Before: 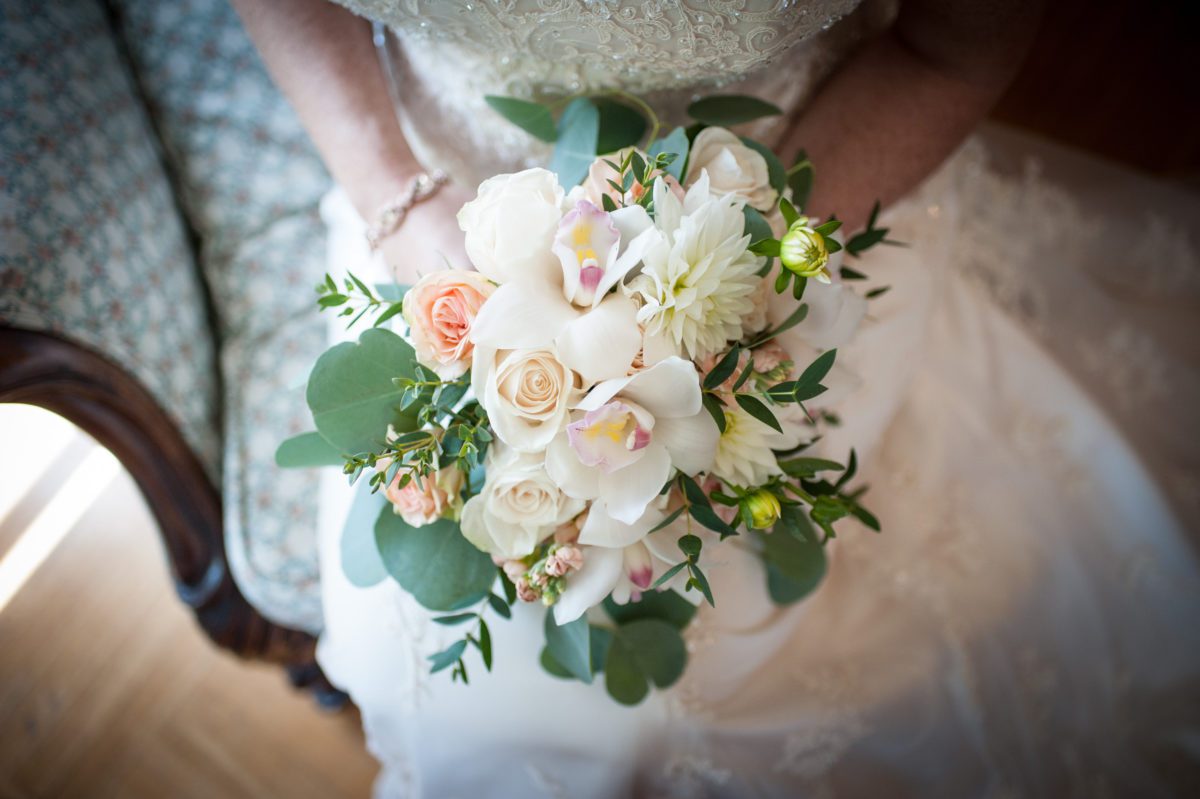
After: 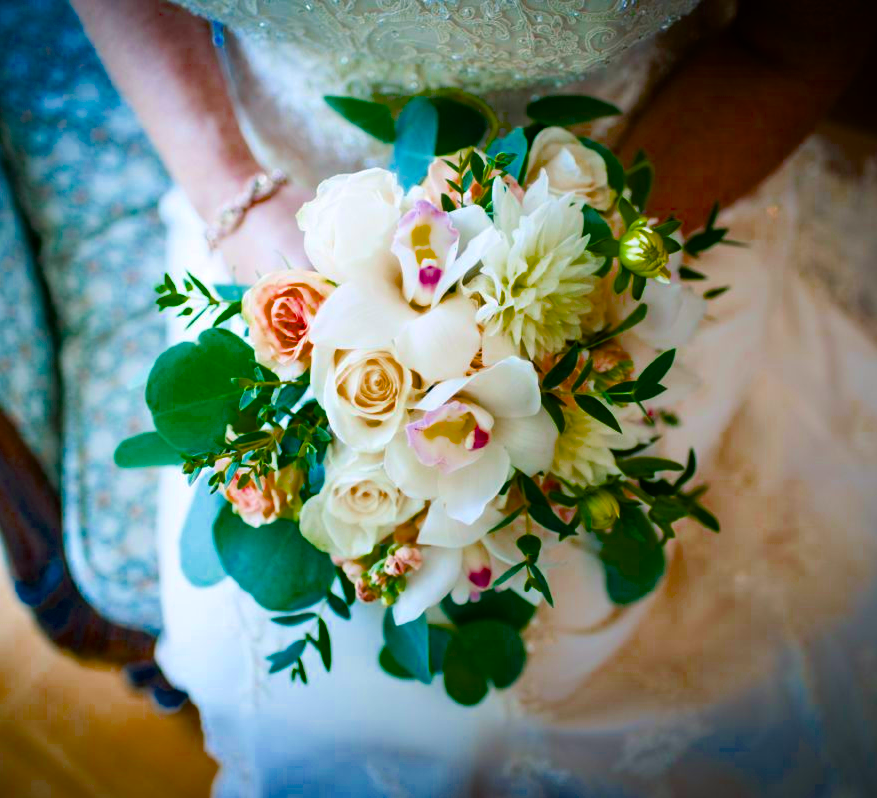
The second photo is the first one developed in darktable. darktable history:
crop: left 13.433%, right 13.418%
color balance rgb: power › luminance -7.73%, power › chroma 1.12%, power › hue 216.95°, perceptual saturation grading › global saturation 65.842%, perceptual saturation grading › highlights 59.787%, perceptual saturation grading › mid-tones 49.579%, perceptual saturation grading › shadows 49.754%, saturation formula JzAzBz (2021)
